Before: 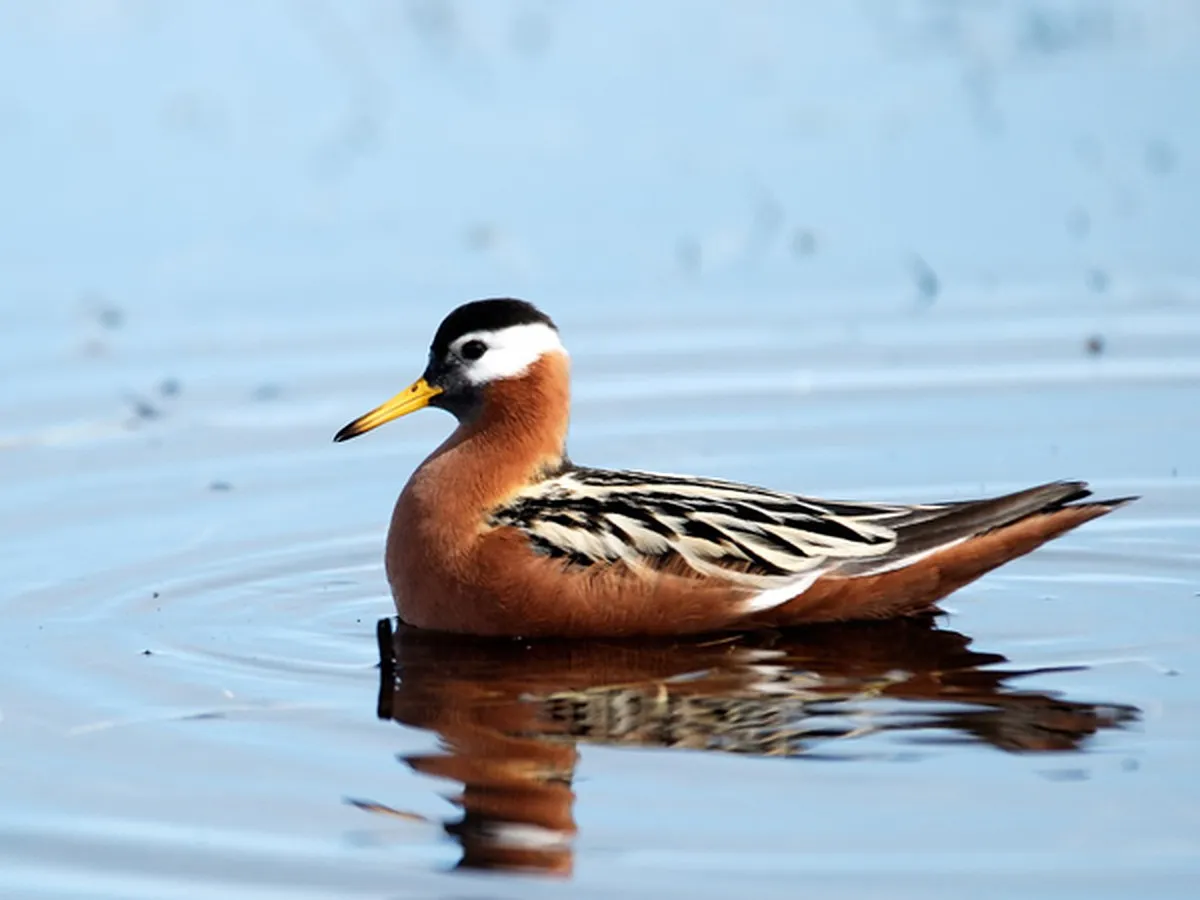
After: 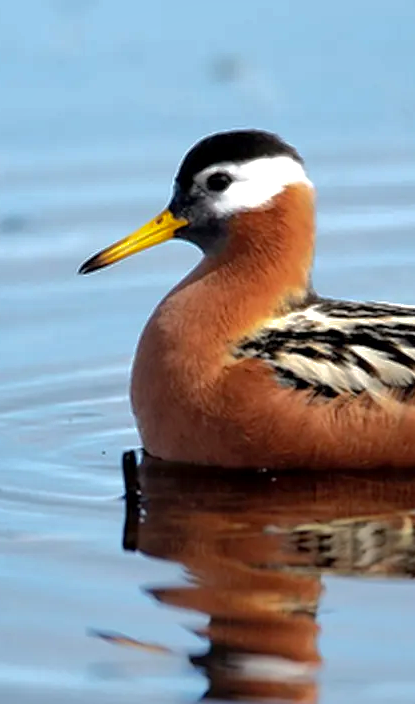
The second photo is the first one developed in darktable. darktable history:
crop and rotate: left 21.324%, top 18.74%, right 44.039%, bottom 2.984%
exposure: black level correction 0.001, exposure 0.139 EV, compensate highlight preservation false
shadows and highlights: shadows 39.5, highlights -60.03, shadows color adjustment 98%, highlights color adjustment 58.83%
